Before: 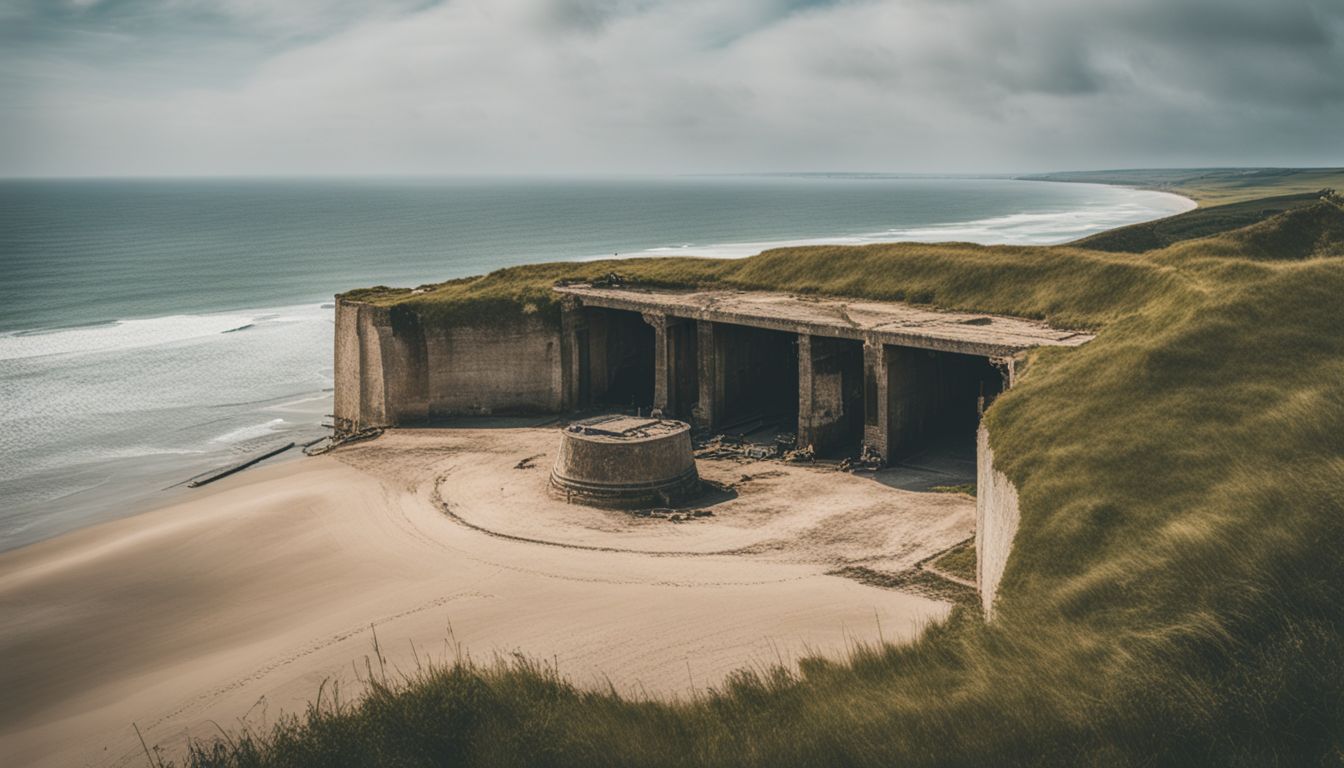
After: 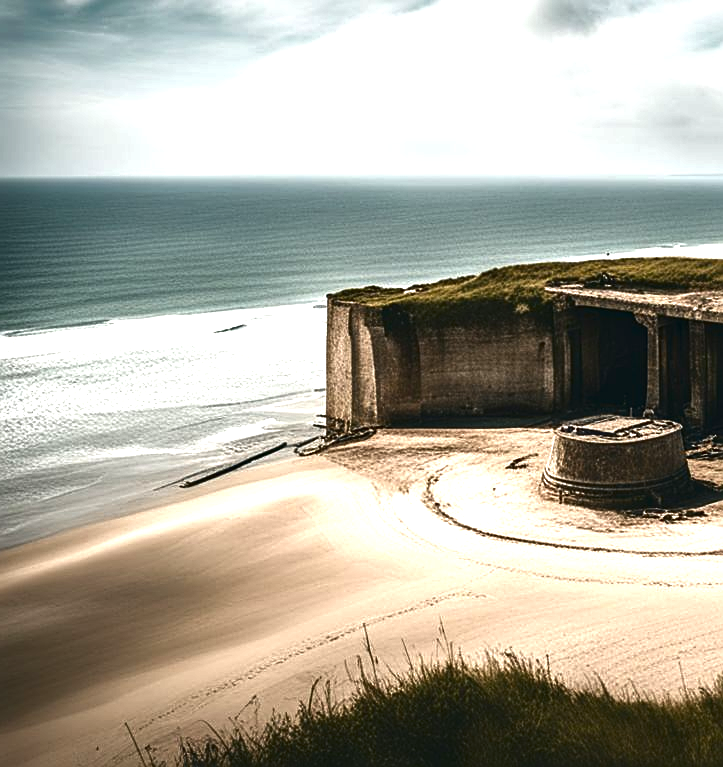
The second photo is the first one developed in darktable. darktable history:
exposure: black level correction 0, exposure 1.099 EV, compensate highlight preservation false
sharpen: on, module defaults
crop: left 0.613%, right 45.533%, bottom 0.089%
contrast brightness saturation: brightness -0.5
